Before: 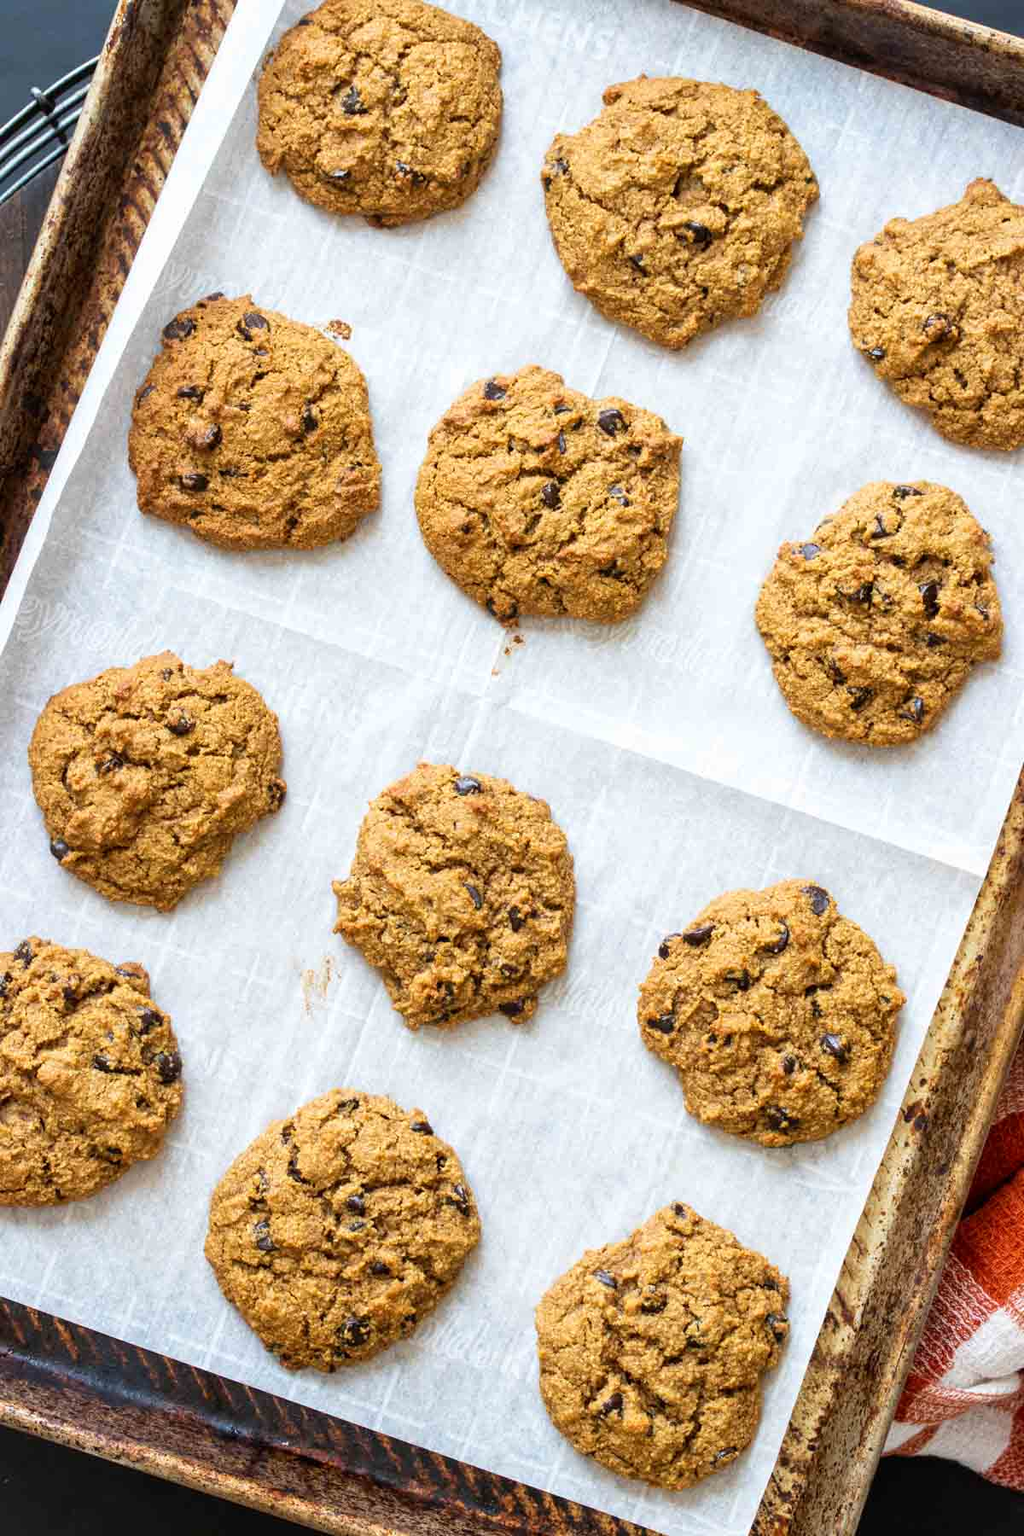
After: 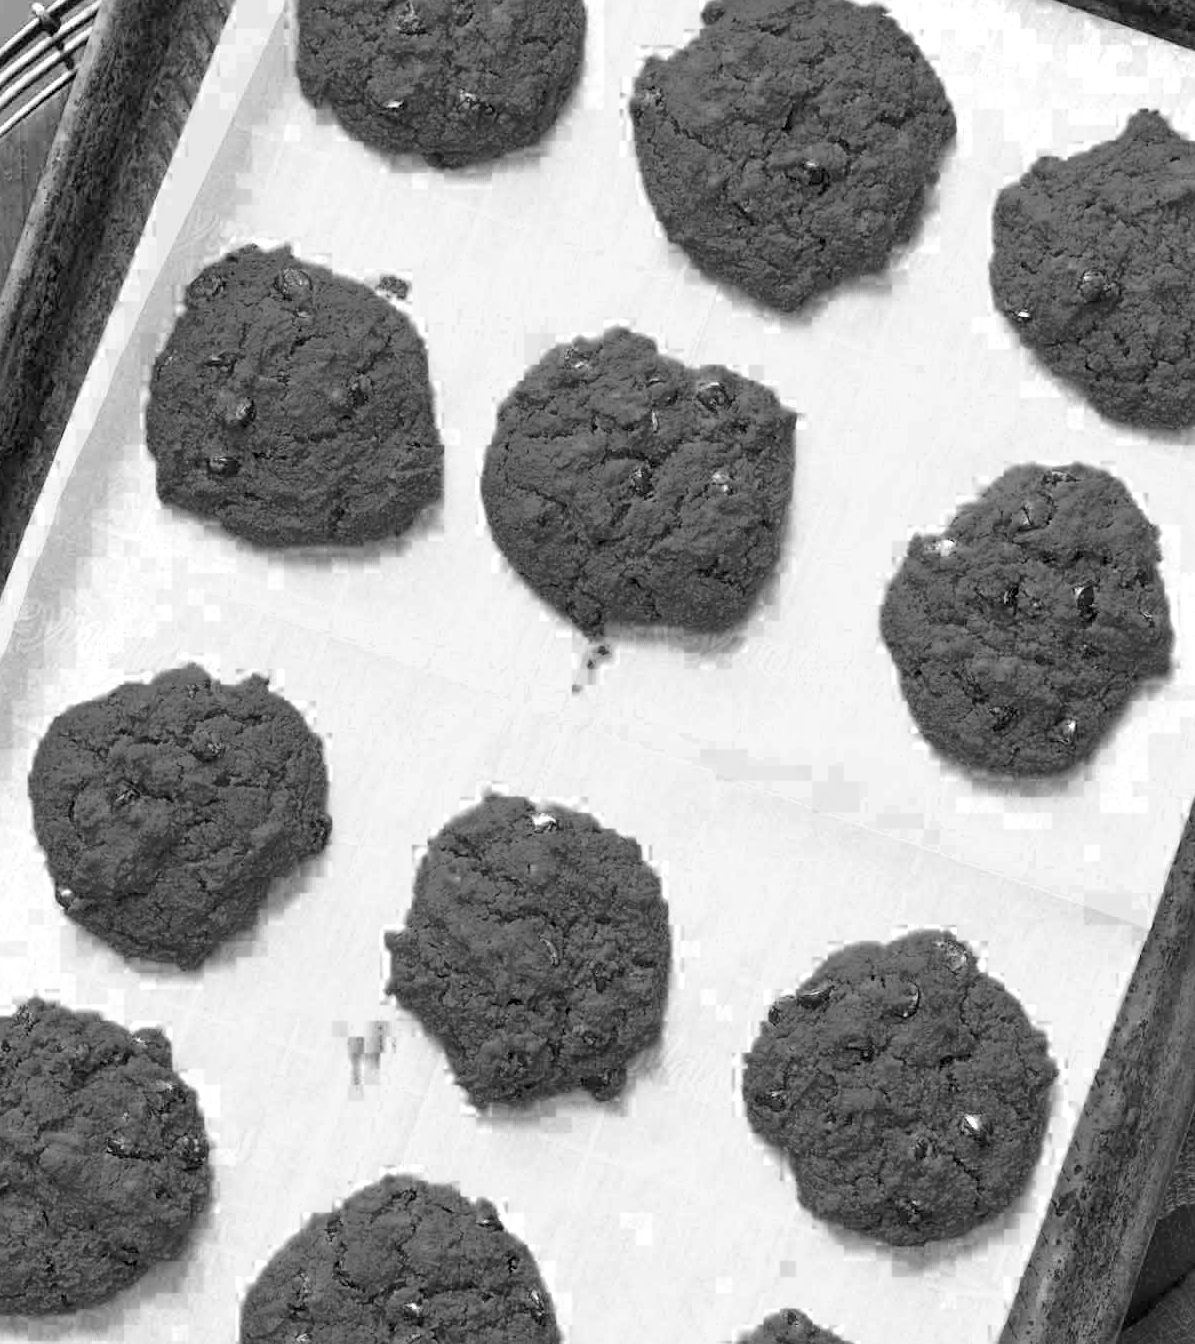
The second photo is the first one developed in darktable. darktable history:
color correction: highlights a* 10.33, highlights b* 14.28, shadows a* -10.05, shadows b* -14.97
color zones: curves: ch0 [(0.287, 0.048) (0.493, 0.484) (0.737, 0.816)]; ch1 [(0, 0) (0.143, 0) (0.286, 0) (0.429, 0) (0.571, 0) (0.714, 0) (0.857, 0)]
crop: left 0.405%, top 5.505%, bottom 19.81%
sharpen: amount 0.218
exposure: black level correction 0, exposure 1.001 EV, compensate exposure bias true, compensate highlight preservation false
